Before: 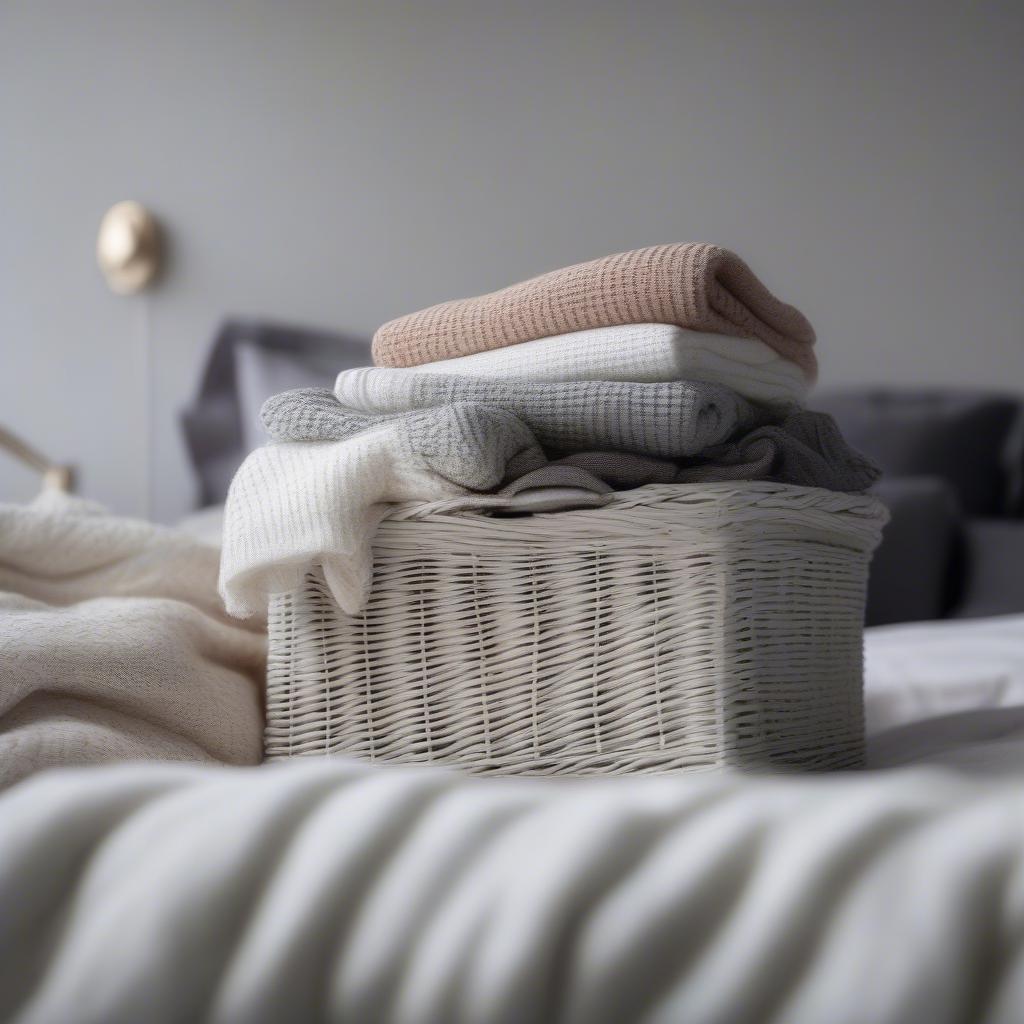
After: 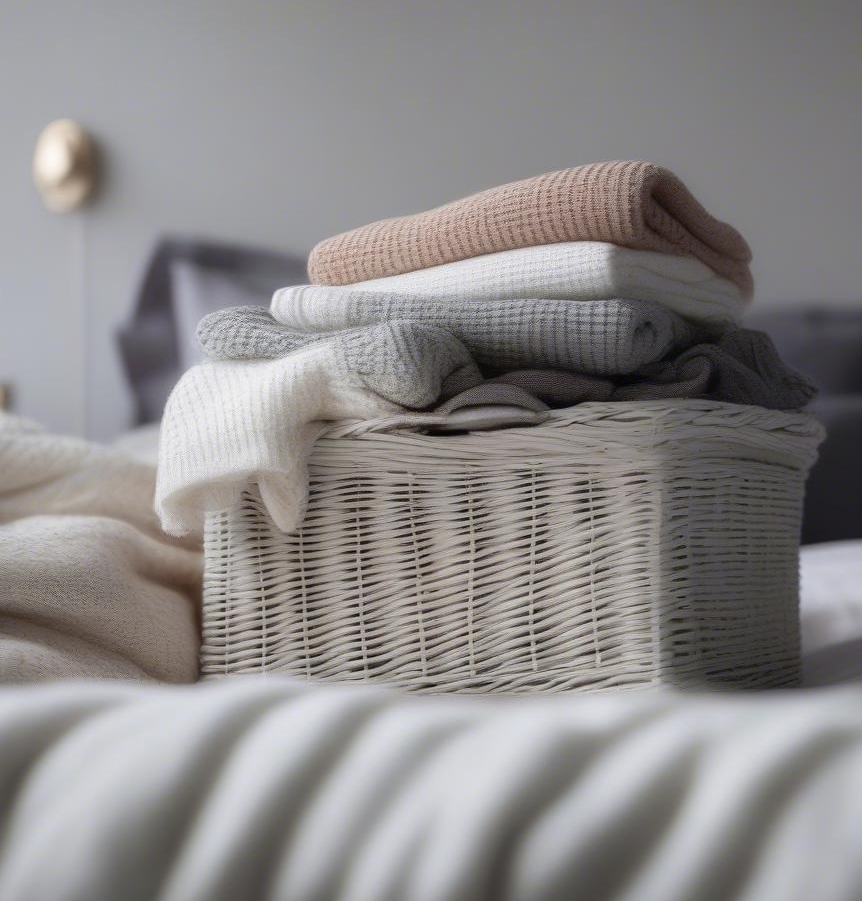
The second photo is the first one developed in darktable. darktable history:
crop: left 6.272%, top 8.05%, right 9.529%, bottom 3.885%
